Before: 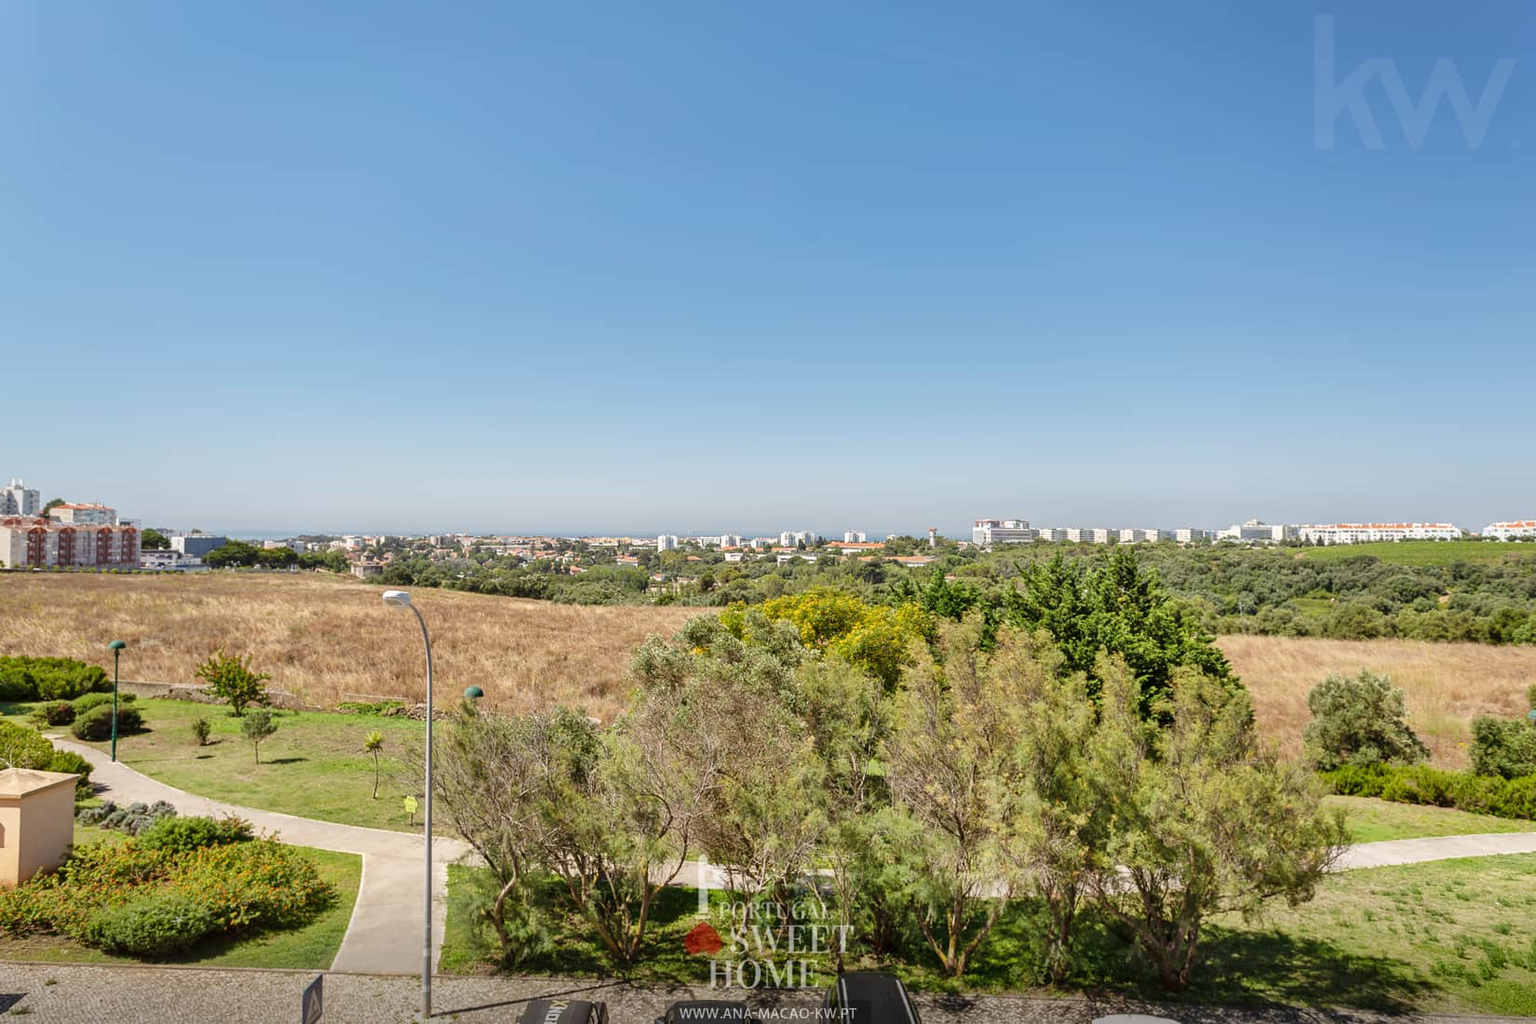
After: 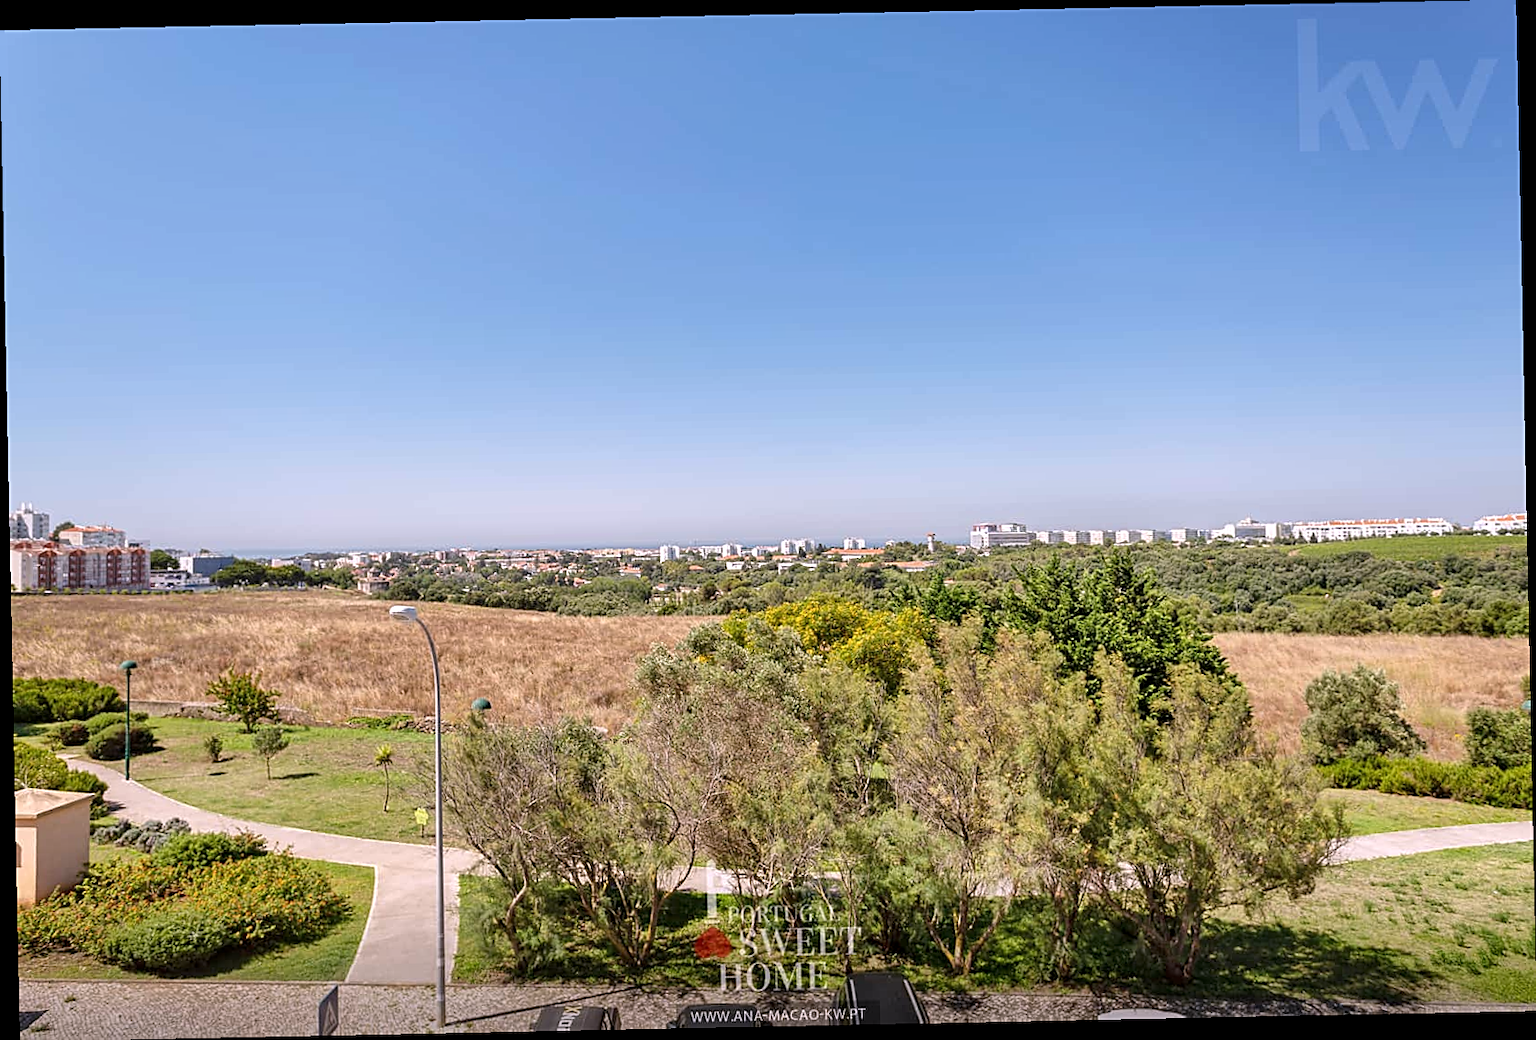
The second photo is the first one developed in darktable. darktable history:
rotate and perspective: rotation -1.17°, automatic cropping off
sharpen: on, module defaults
local contrast: highlights 100%, shadows 100%, detail 120%, midtone range 0.2
white balance: red 1.05, blue 1.072
